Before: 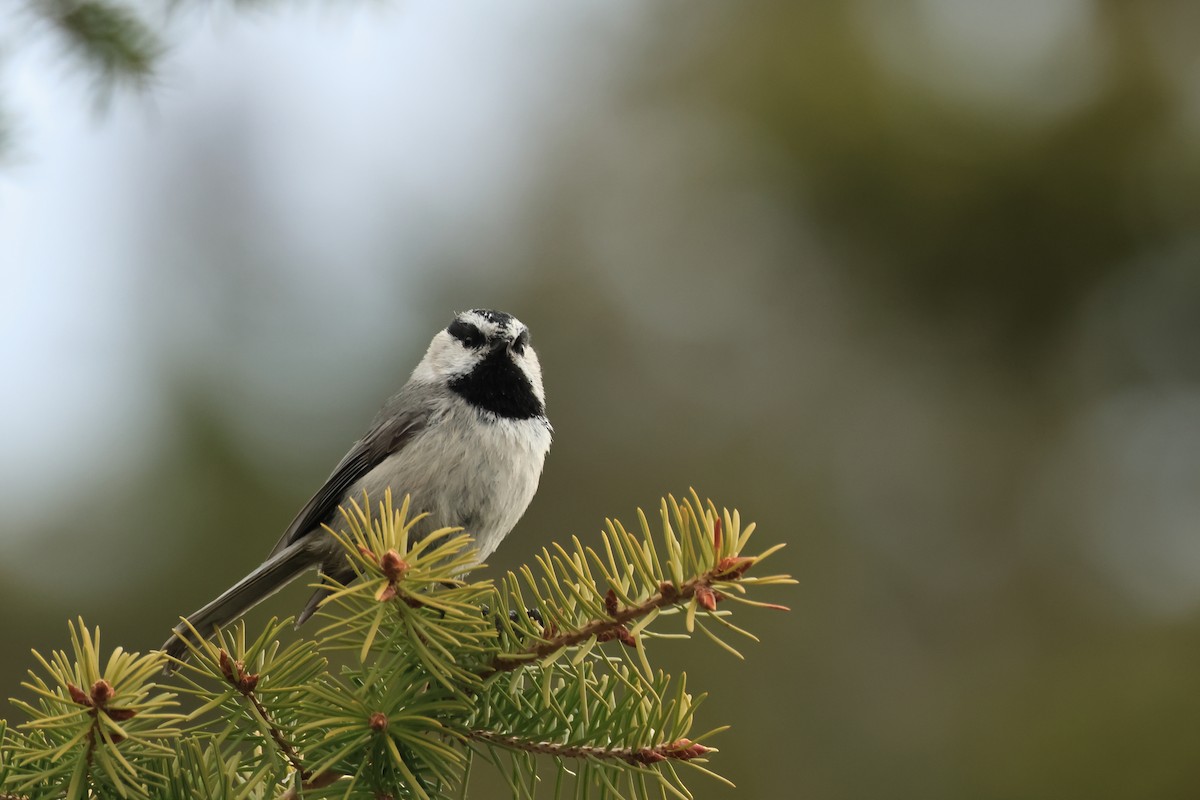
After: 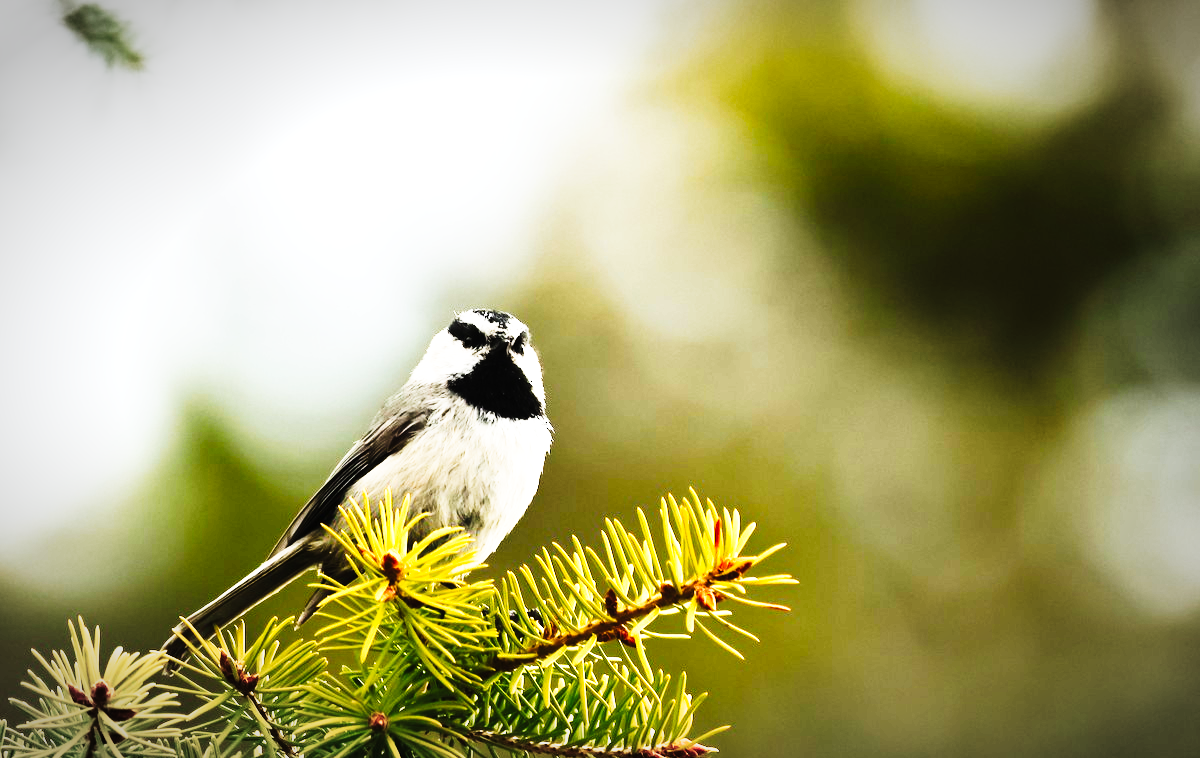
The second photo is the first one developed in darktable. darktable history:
tone curve: curves: ch0 [(0, 0) (0.003, 0.006) (0.011, 0.008) (0.025, 0.011) (0.044, 0.015) (0.069, 0.019) (0.1, 0.023) (0.136, 0.03) (0.177, 0.042) (0.224, 0.065) (0.277, 0.103) (0.335, 0.177) (0.399, 0.294) (0.468, 0.463) (0.543, 0.639) (0.623, 0.805) (0.709, 0.909) (0.801, 0.967) (0.898, 0.989) (1, 1)], preserve colors none
exposure: black level correction 0, exposure 1.103 EV, compensate highlight preservation false
crop and rotate: top 0.007%, bottom 5.169%
contrast brightness saturation: contrast 0.104, saturation -0.301
vignetting: automatic ratio true, unbound false
color balance rgb: linear chroma grading › global chroma 14.685%, perceptual saturation grading › global saturation 29.436%
